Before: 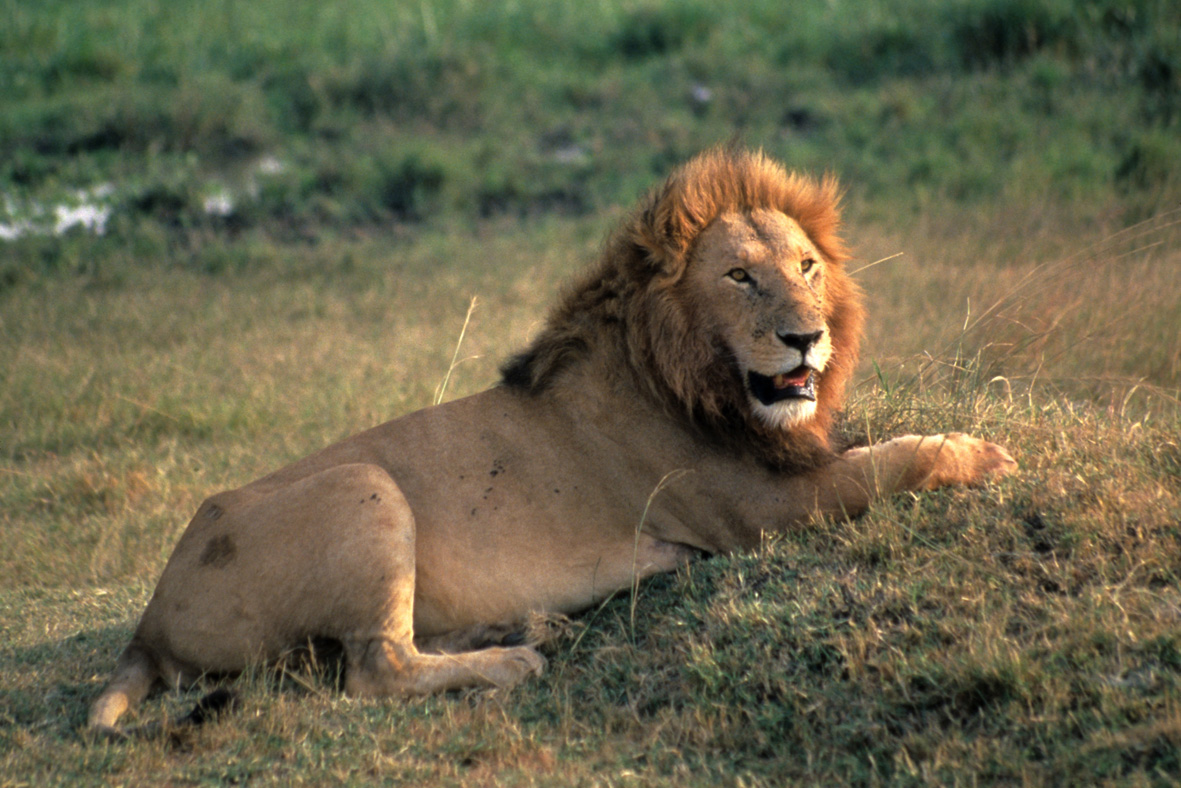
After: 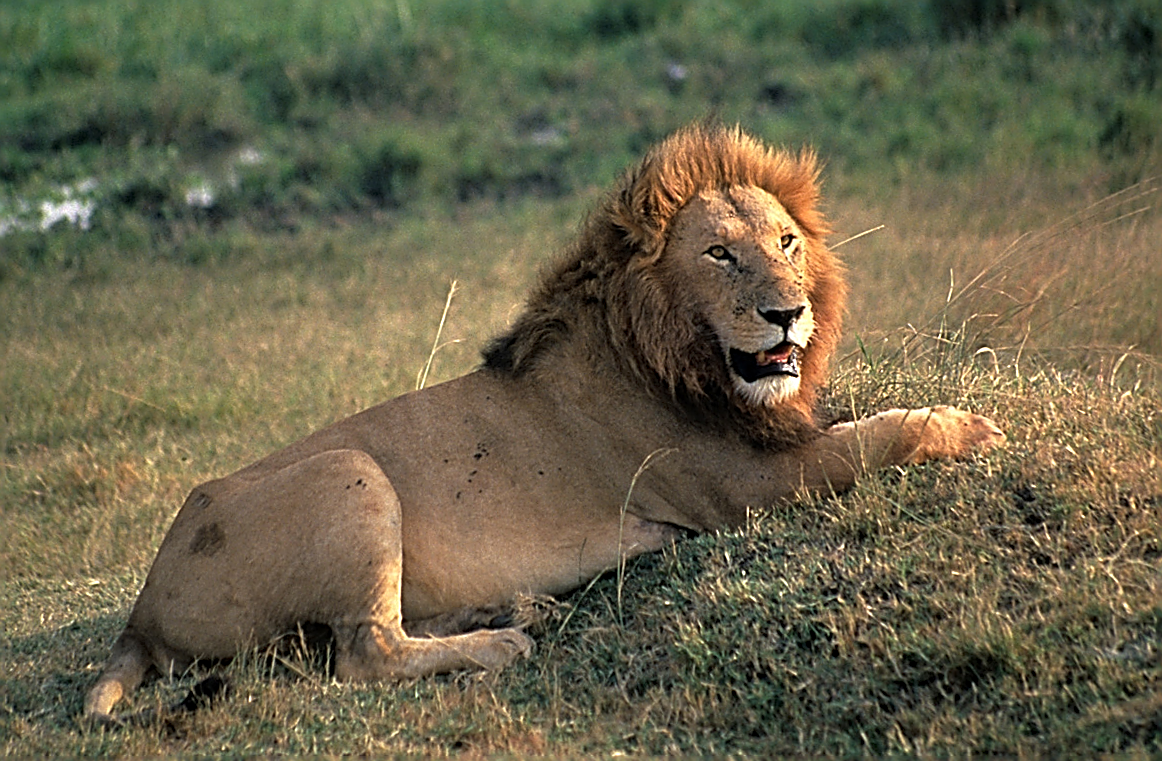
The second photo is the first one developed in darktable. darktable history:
sharpen: amount 1.861
rotate and perspective: rotation -1.32°, lens shift (horizontal) -0.031, crop left 0.015, crop right 0.985, crop top 0.047, crop bottom 0.982
